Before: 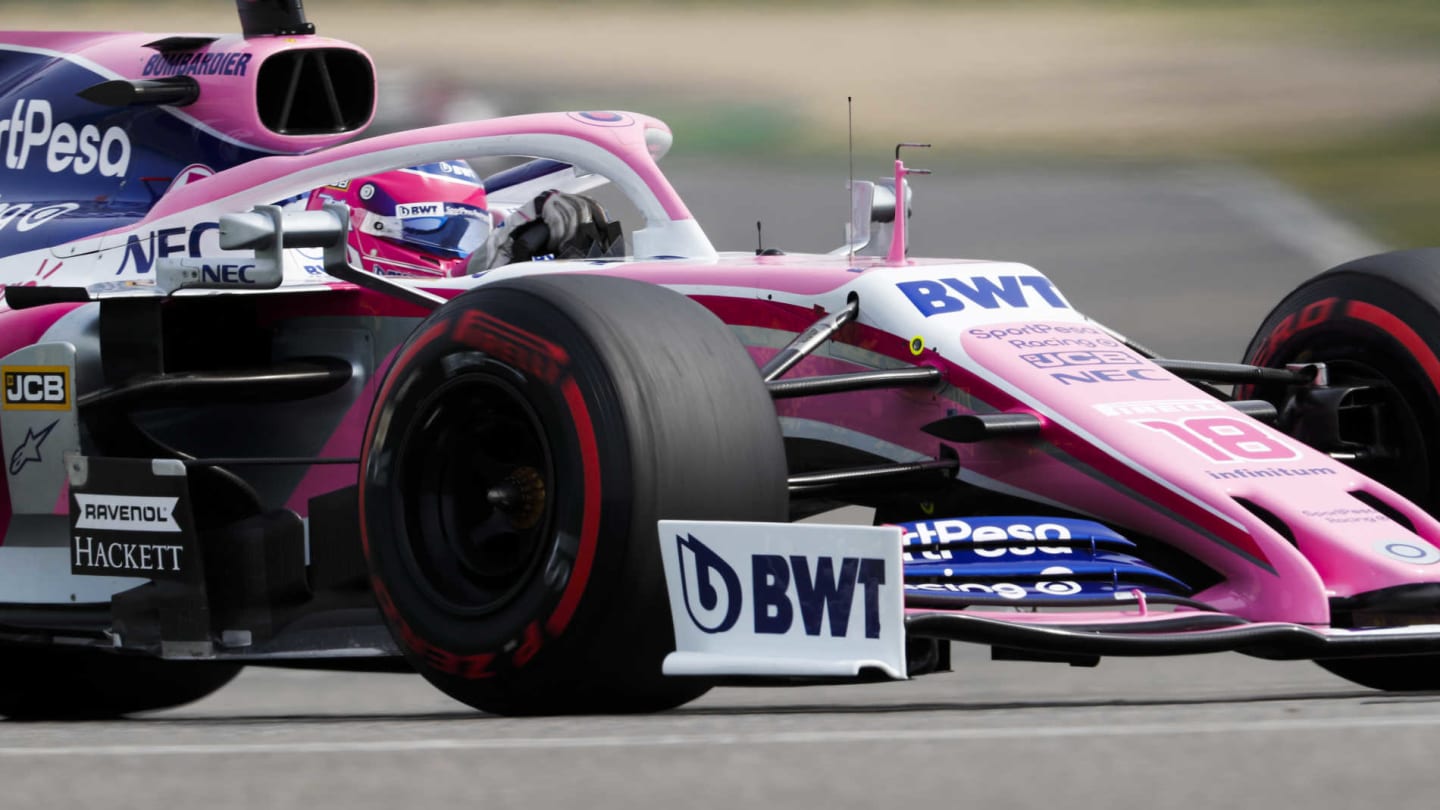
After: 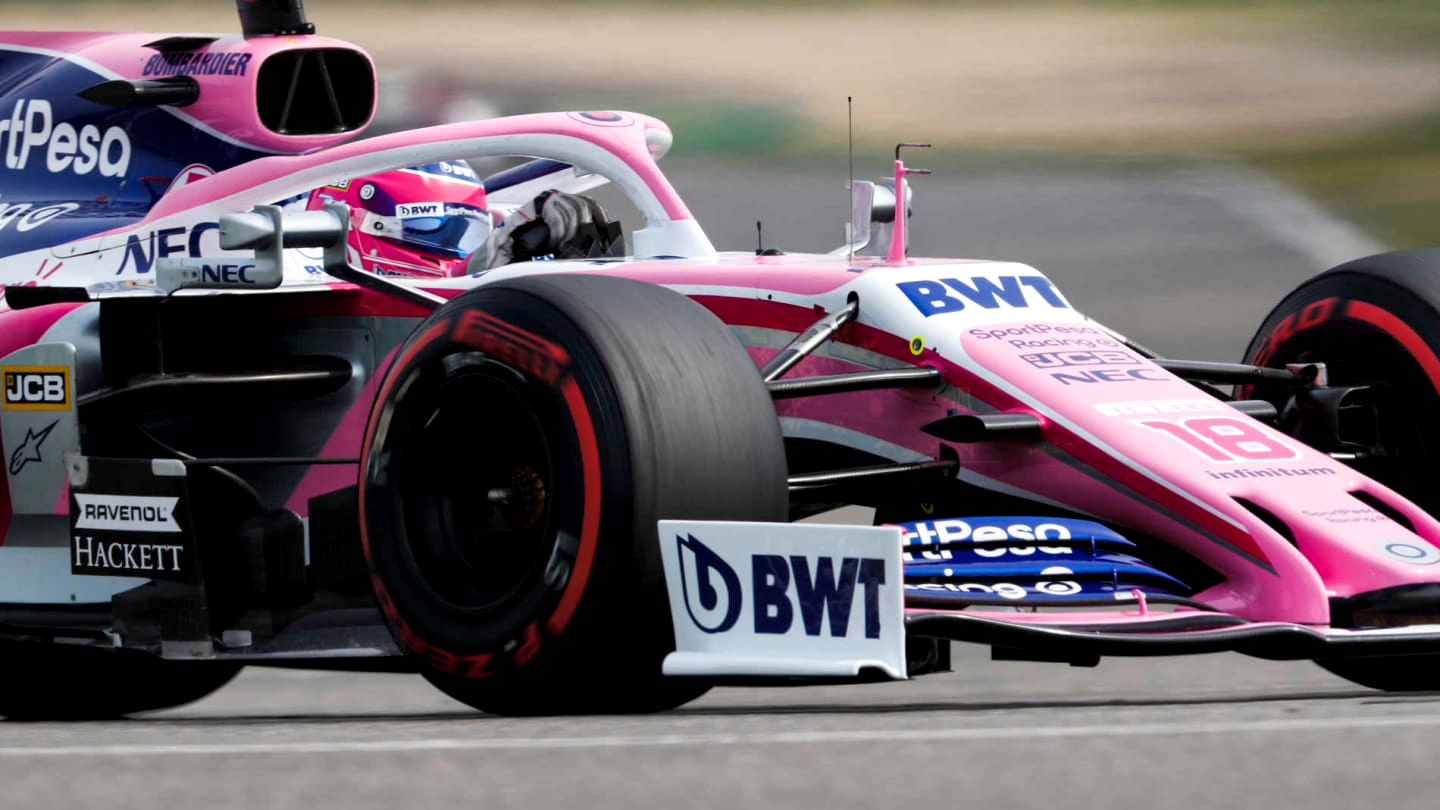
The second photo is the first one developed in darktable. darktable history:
local contrast: mode bilateral grid, contrast 19, coarseness 49, detail 141%, midtone range 0.2
